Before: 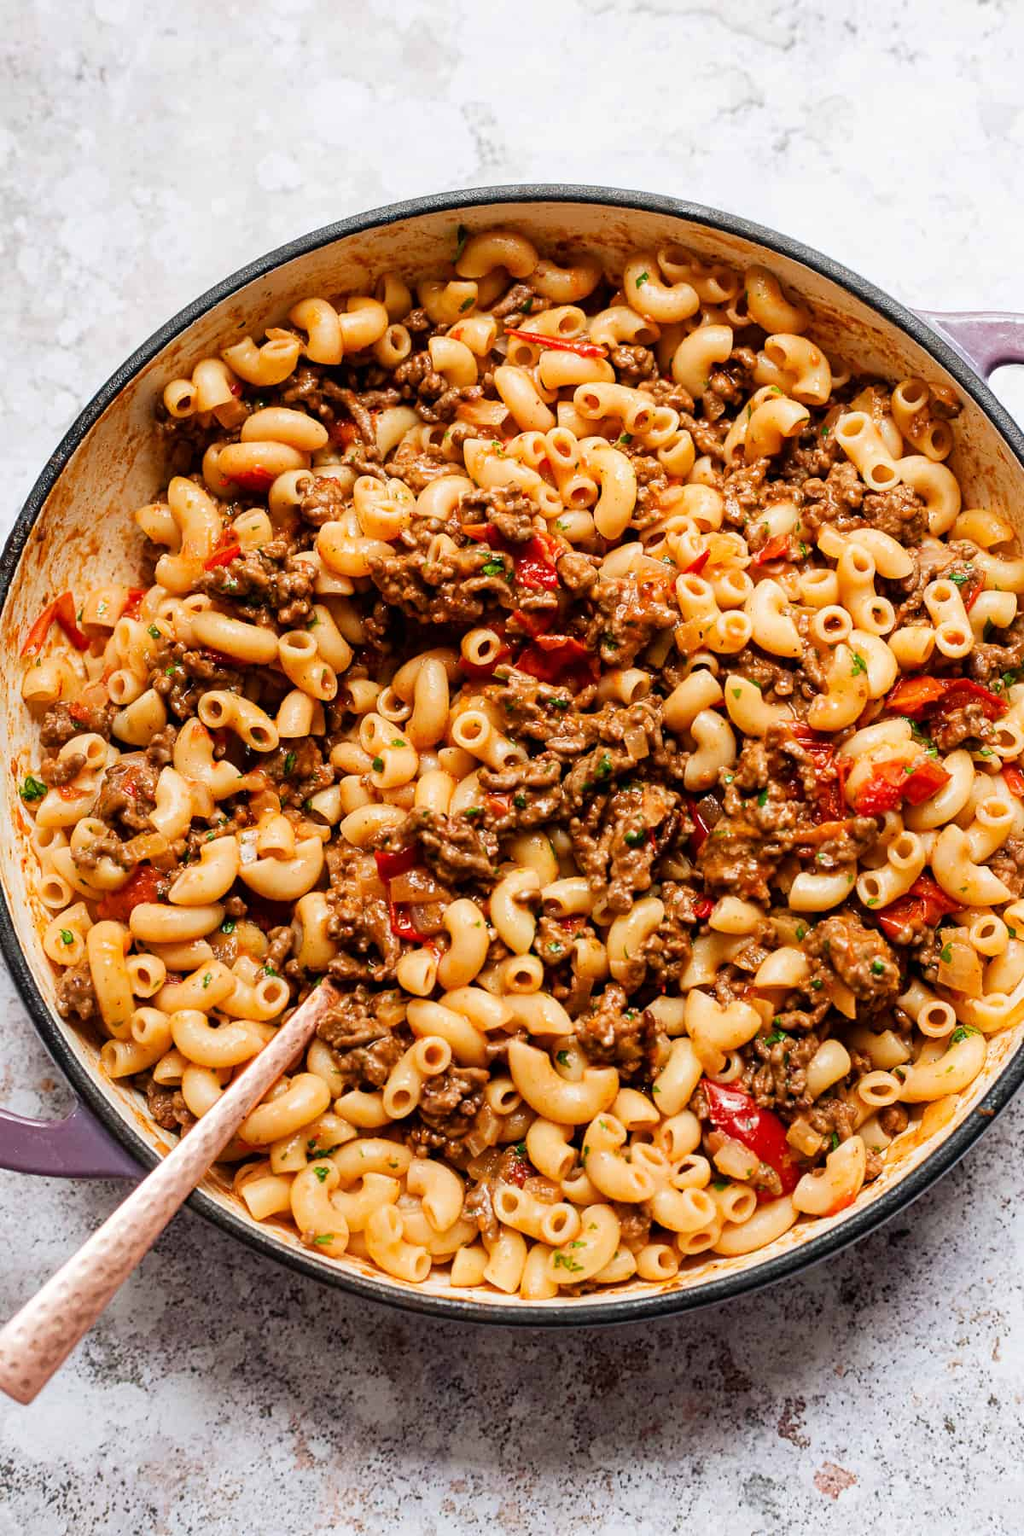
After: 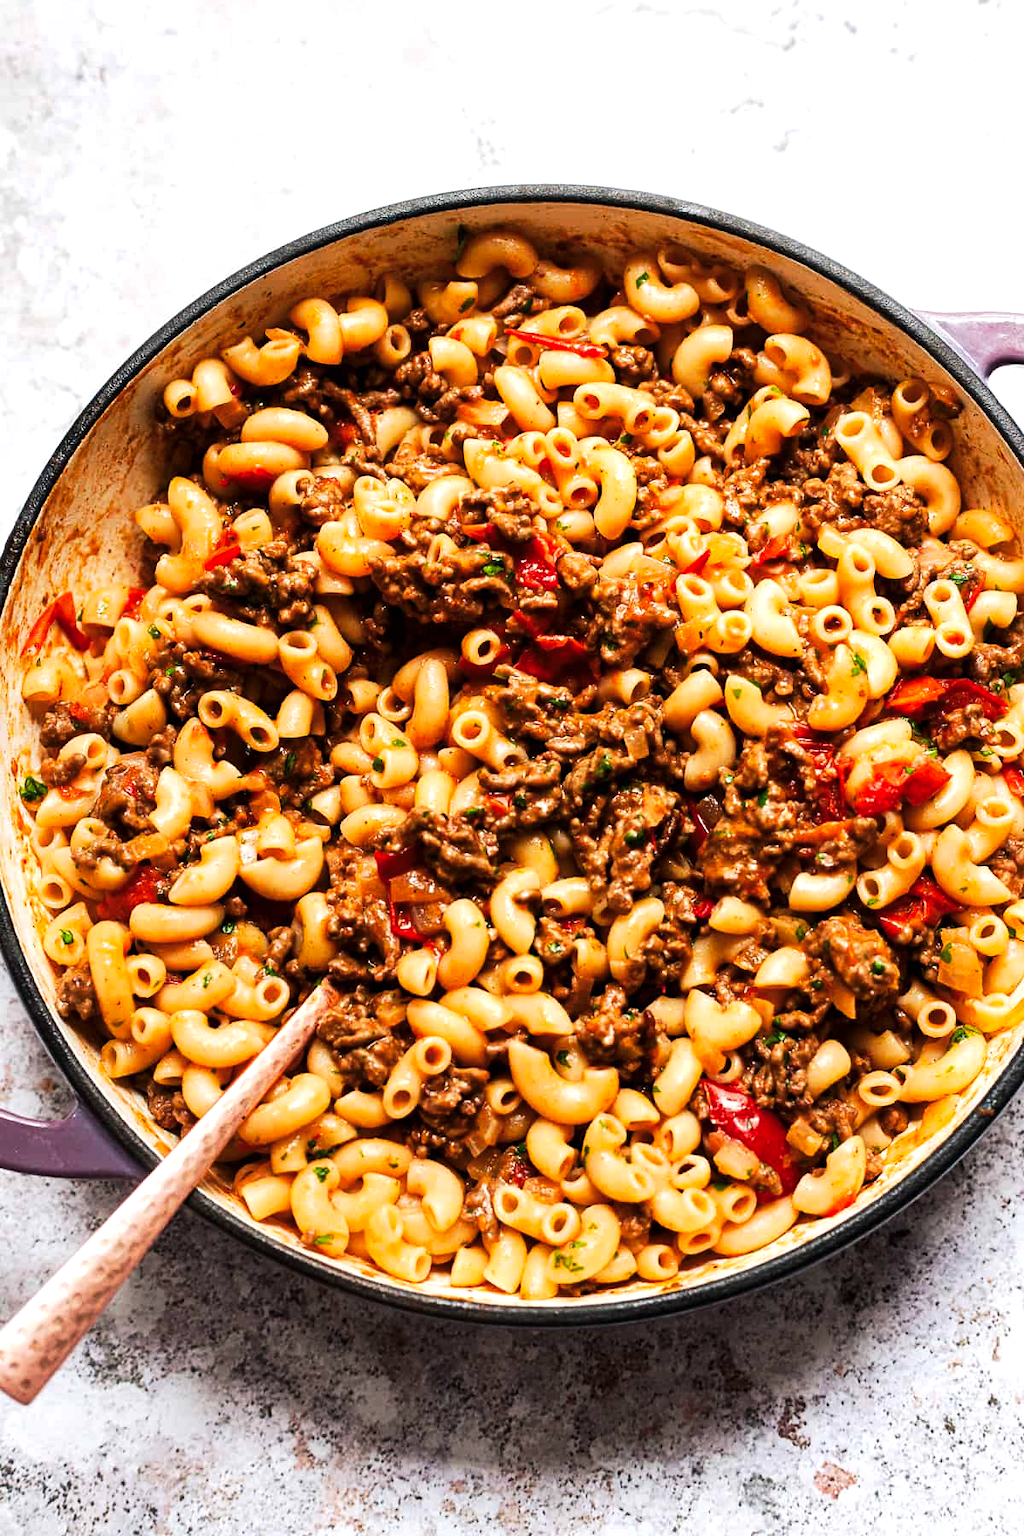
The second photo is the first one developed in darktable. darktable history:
tone curve: curves: ch0 [(0, 0) (0.003, 0.002) (0.011, 0.009) (0.025, 0.022) (0.044, 0.041) (0.069, 0.059) (0.1, 0.082) (0.136, 0.106) (0.177, 0.138) (0.224, 0.179) (0.277, 0.226) (0.335, 0.28) (0.399, 0.342) (0.468, 0.413) (0.543, 0.493) (0.623, 0.591) (0.709, 0.699) (0.801, 0.804) (0.898, 0.899) (1, 1)], preserve colors none
tone equalizer: -8 EV -0.417 EV, -7 EV -0.389 EV, -6 EV -0.333 EV, -5 EV -0.222 EV, -3 EV 0.222 EV, -2 EV 0.333 EV, -1 EV 0.389 EV, +0 EV 0.417 EV, edges refinement/feathering 500, mask exposure compensation -1.57 EV, preserve details no
